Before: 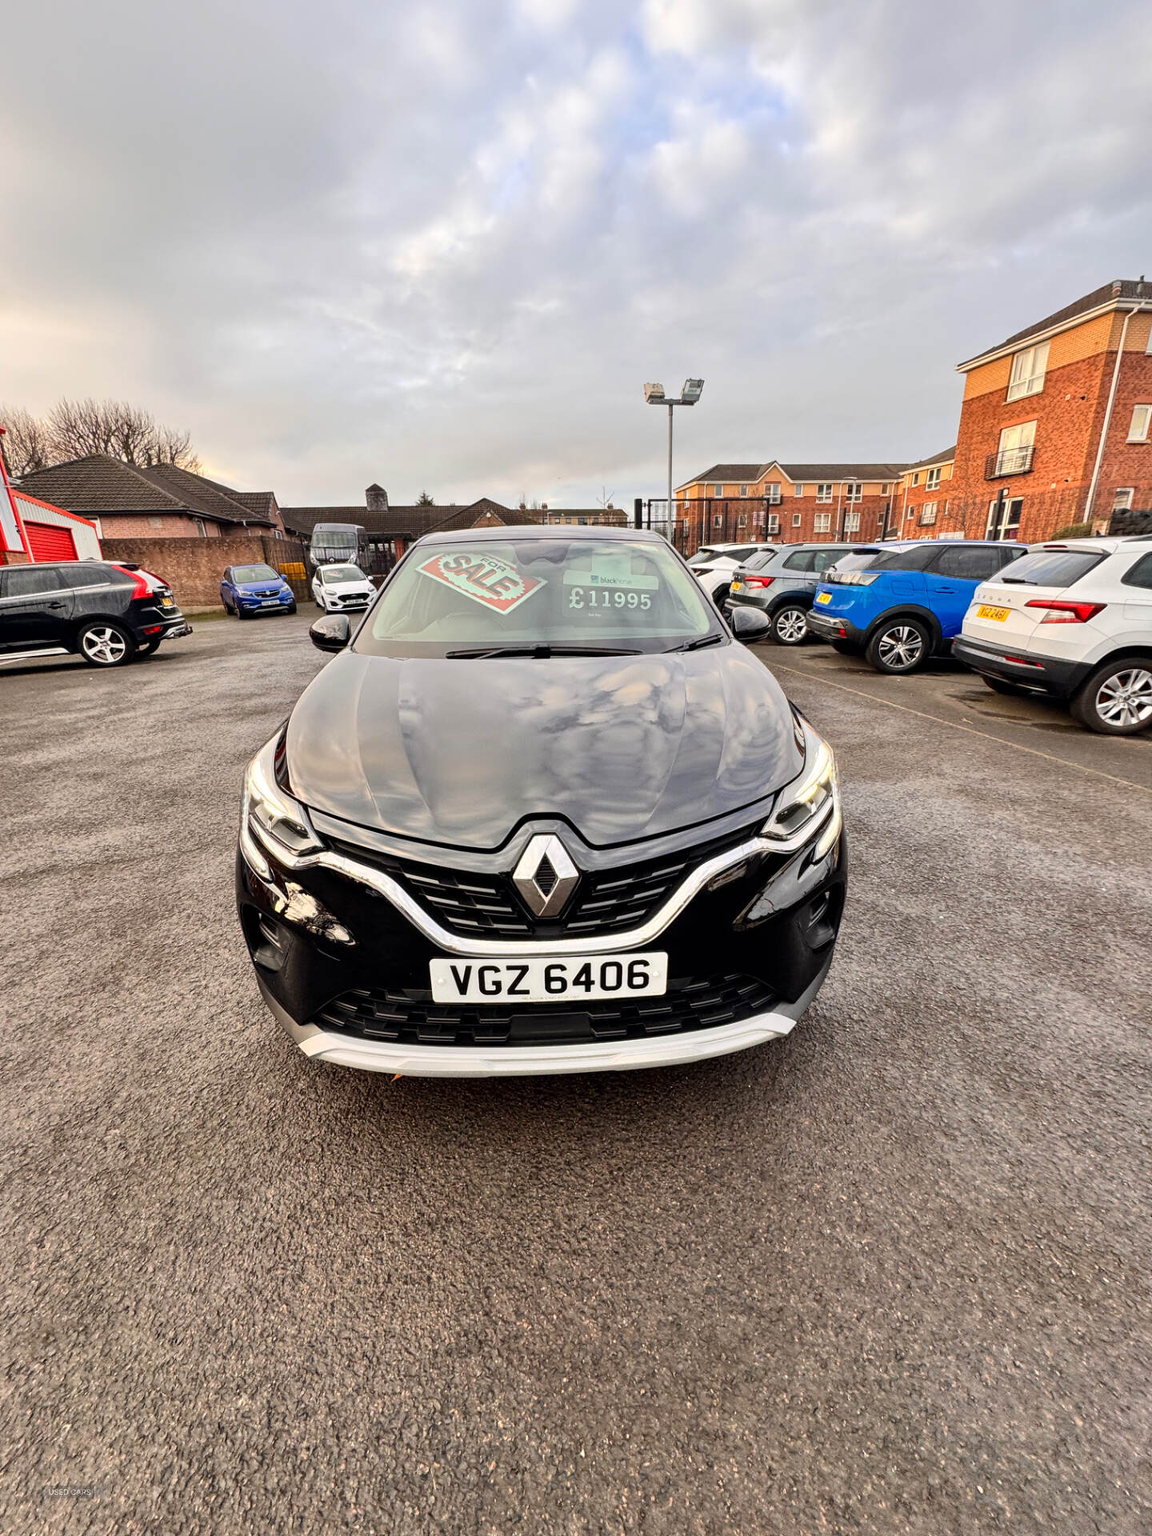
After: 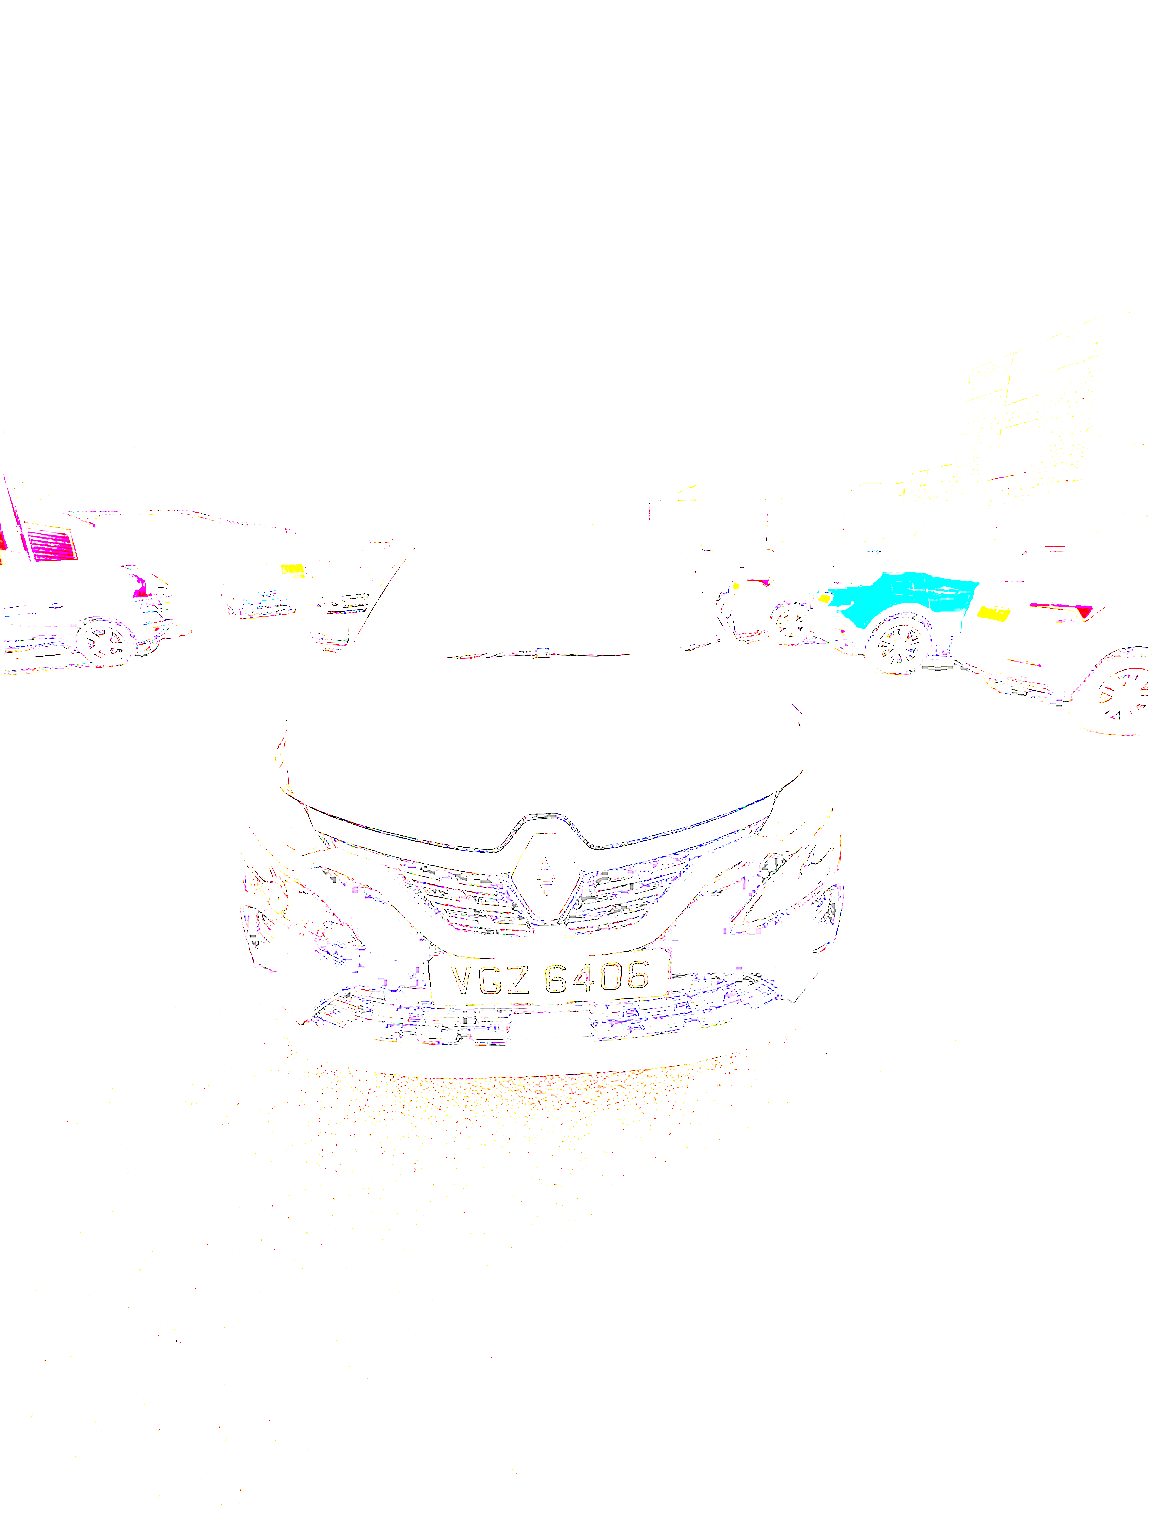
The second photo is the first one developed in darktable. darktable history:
shadows and highlights: shadows 61.61, white point adjustment 0.39, highlights -33.25, compress 84.17%
local contrast: on, module defaults
sharpen: on, module defaults
exposure: exposure 7.954 EV, compensate highlight preservation false
